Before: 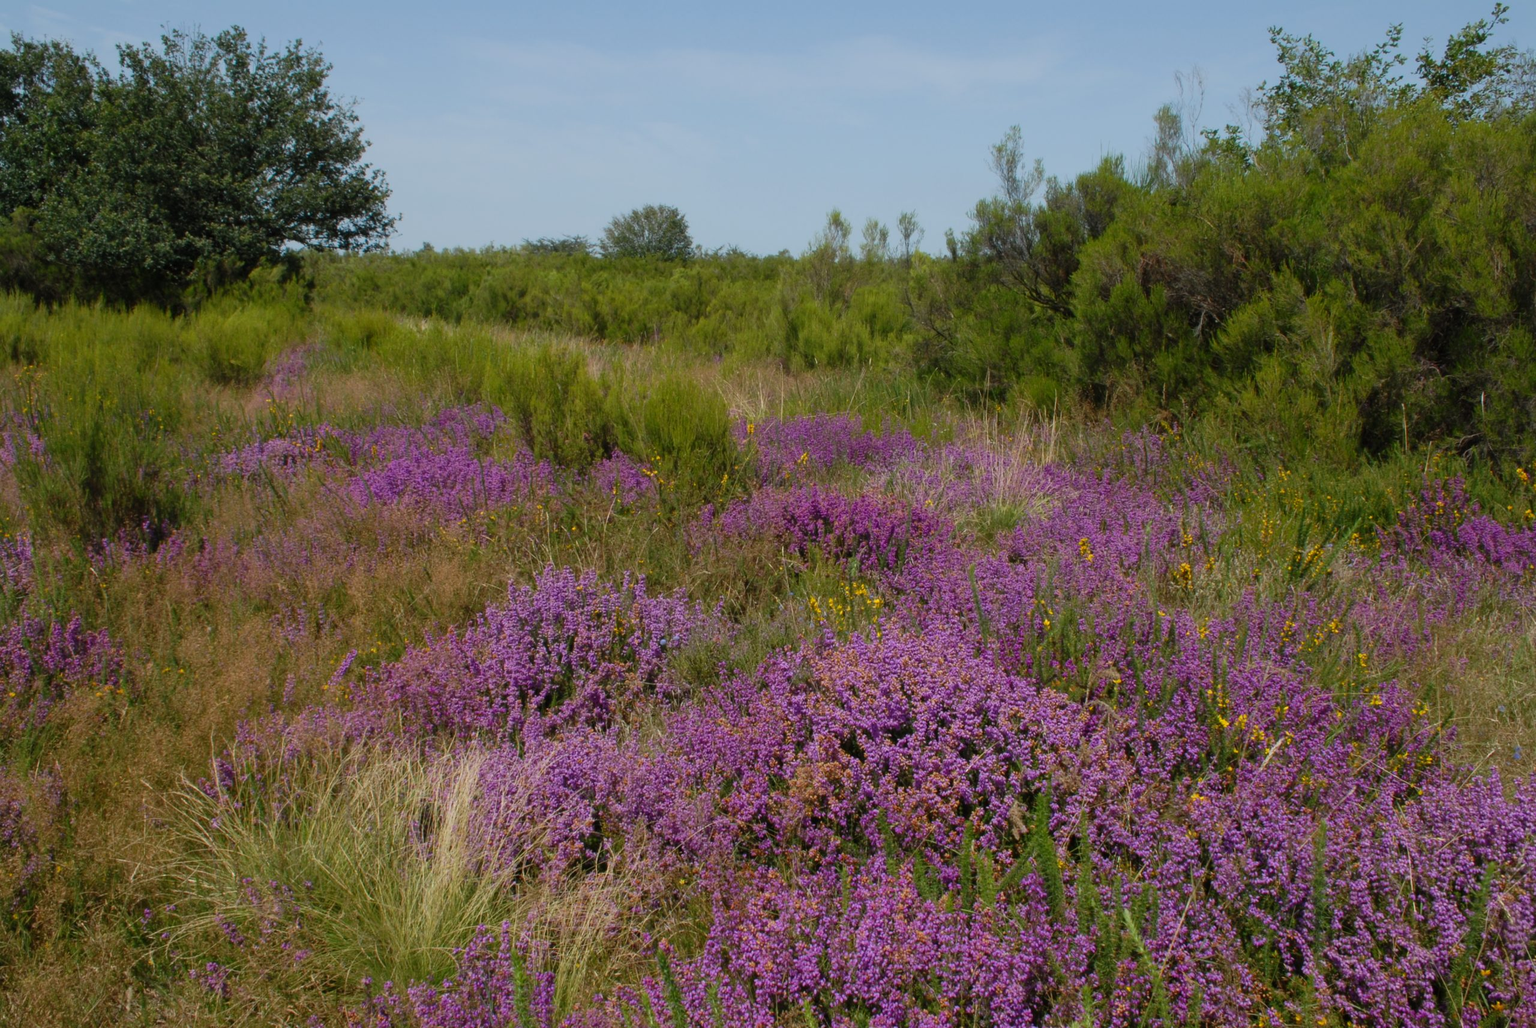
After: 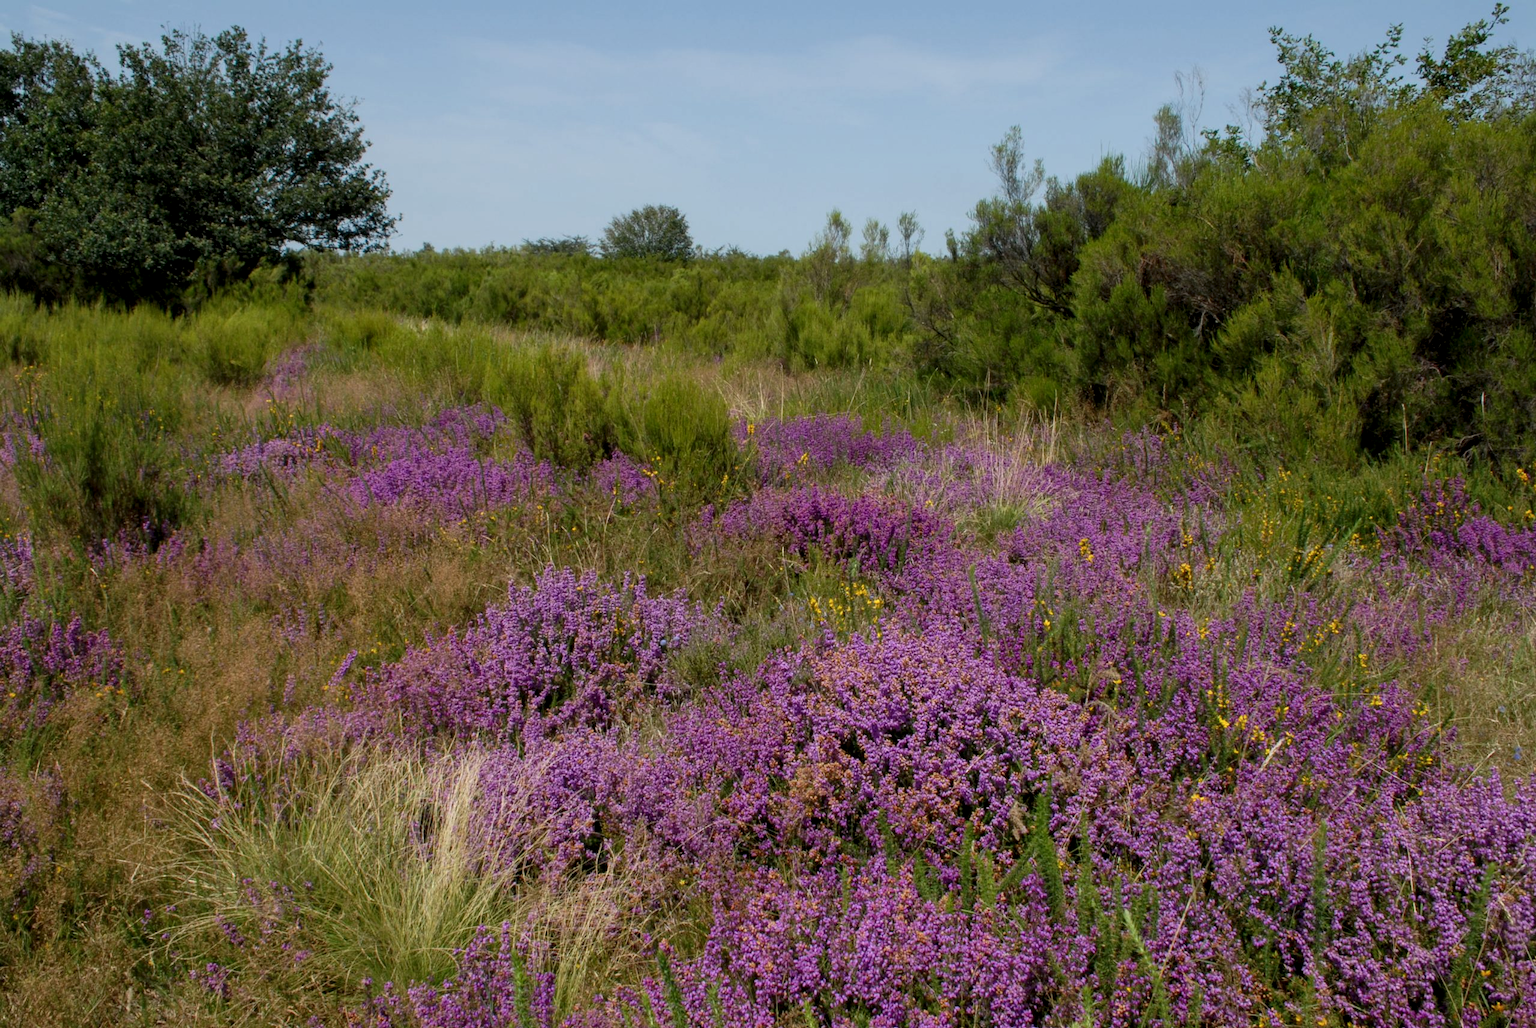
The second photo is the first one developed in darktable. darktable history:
local contrast: highlights 27%, shadows 75%, midtone range 0.746
